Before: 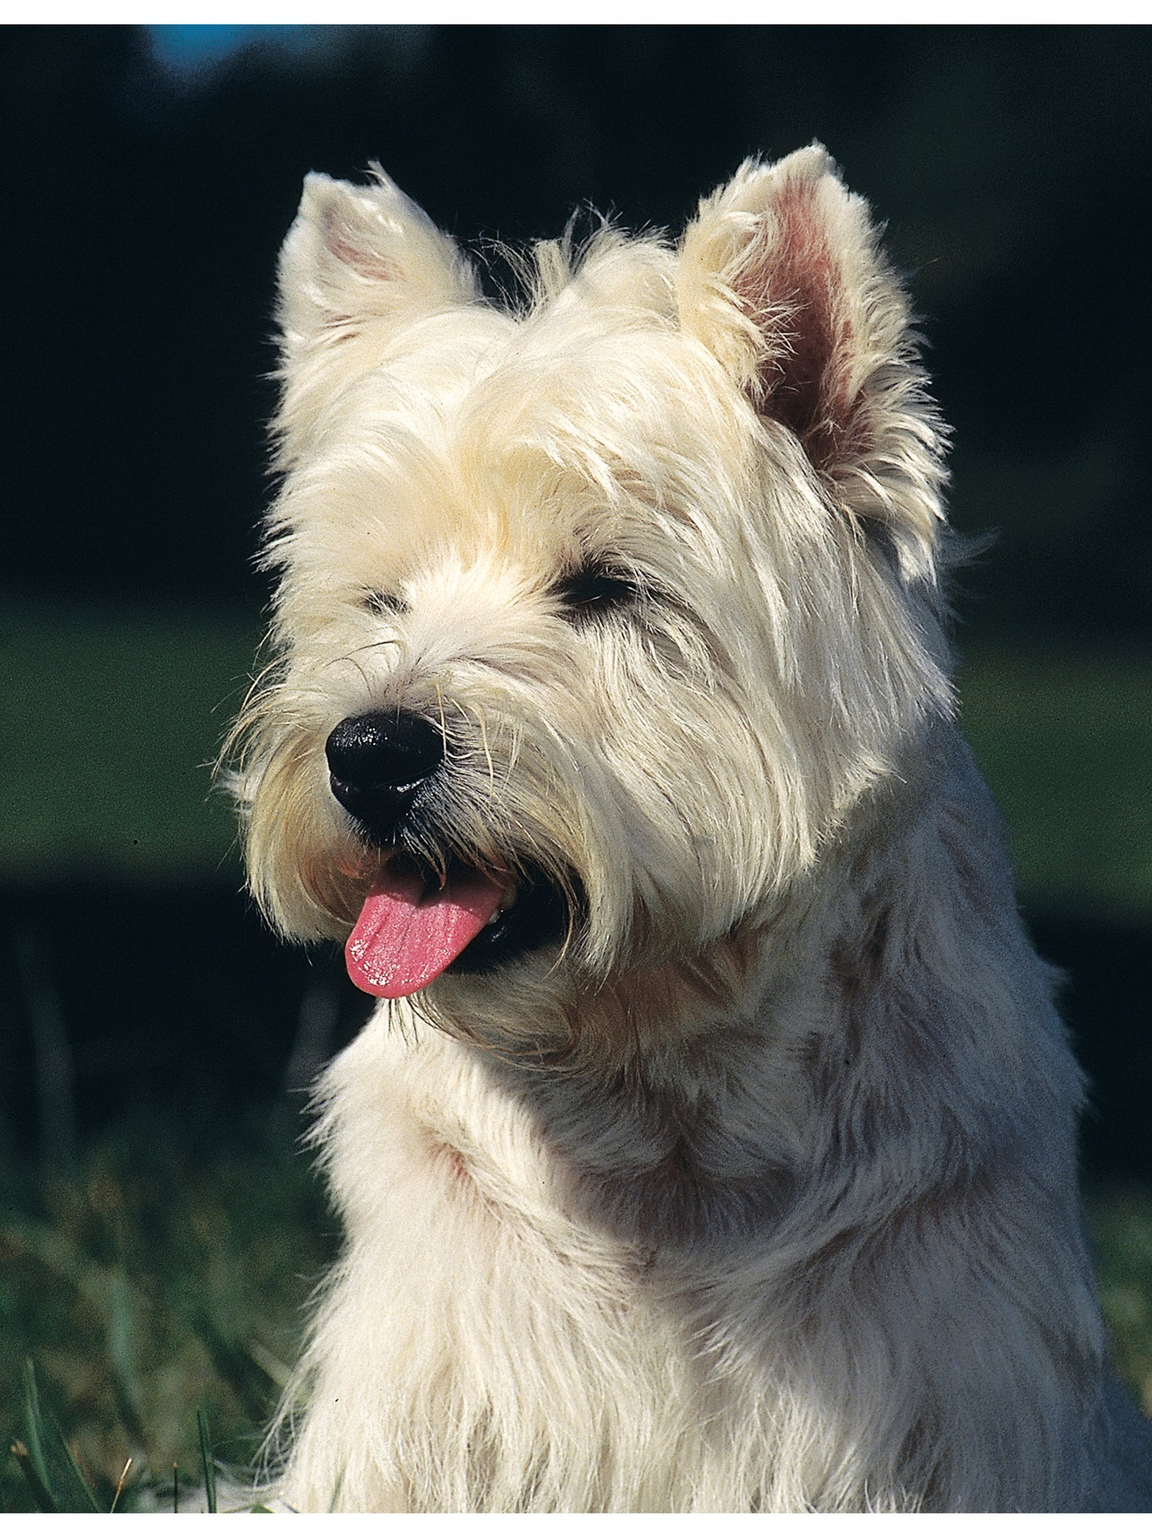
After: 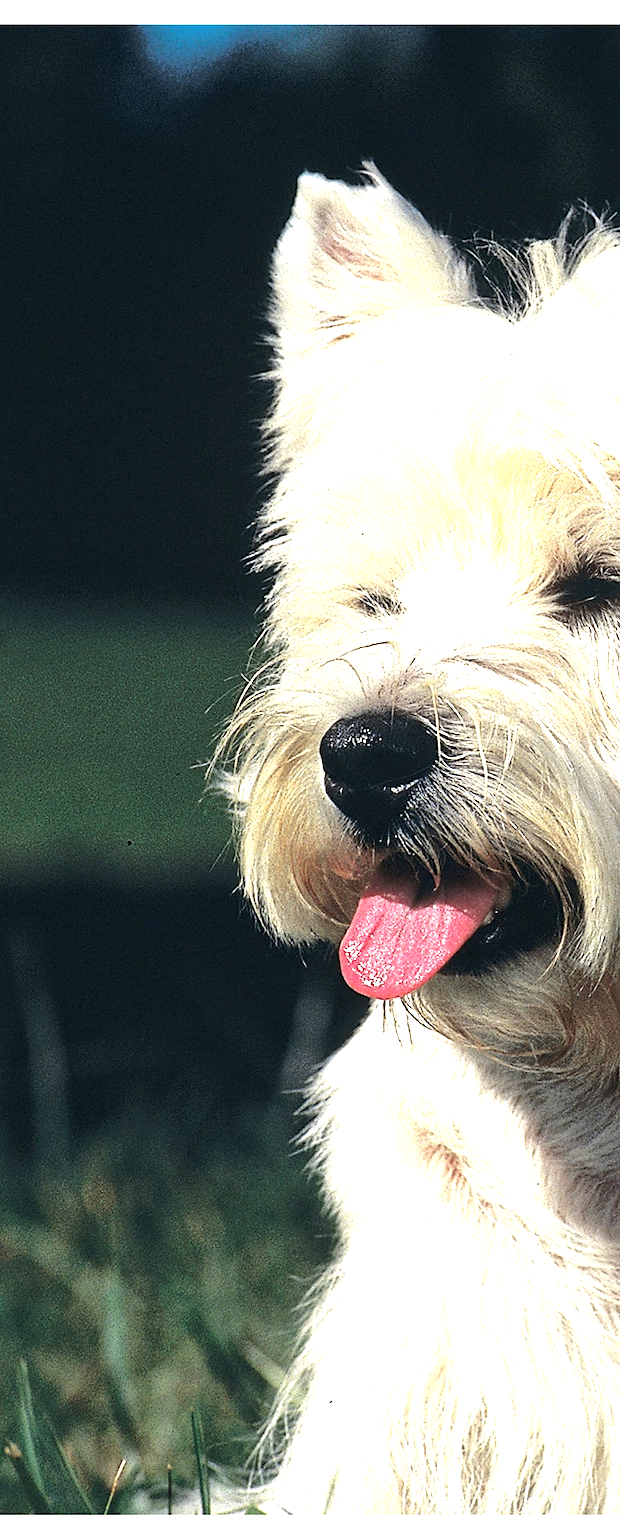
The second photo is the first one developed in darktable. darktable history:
exposure: black level correction 0, exposure 1 EV, compensate exposure bias true, compensate highlight preservation false
local contrast: mode bilateral grid, contrast 30, coarseness 25, midtone range 0.2
crop: left 0.587%, right 45.588%, bottom 0.086%
